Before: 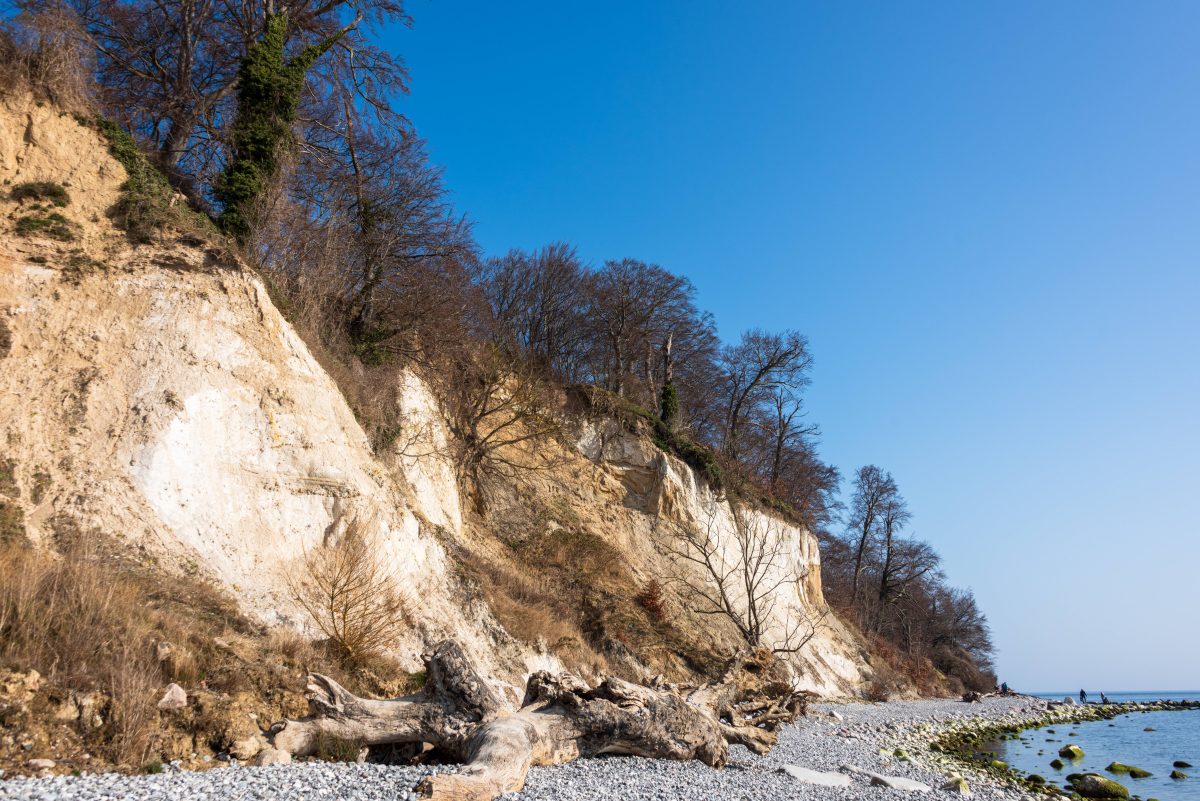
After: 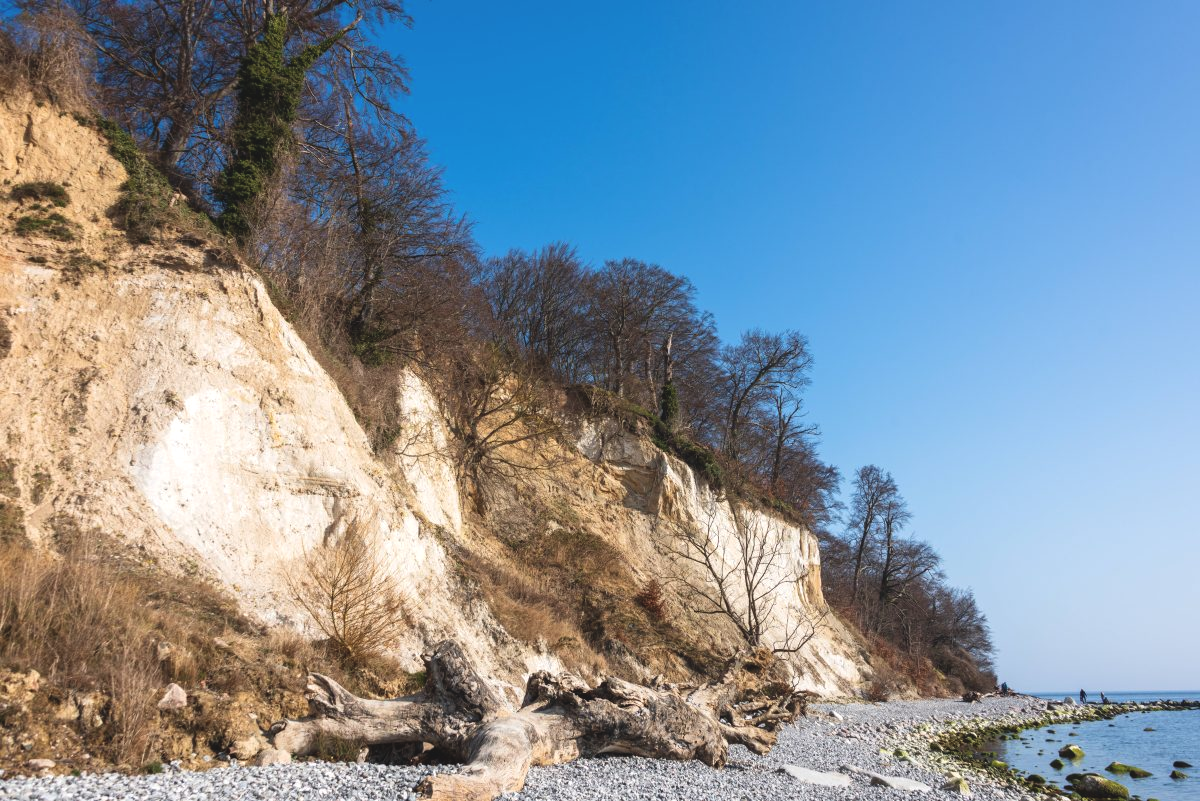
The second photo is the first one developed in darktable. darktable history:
exposure: black level correction -0.008, exposure 0.072 EV, compensate highlight preservation false
